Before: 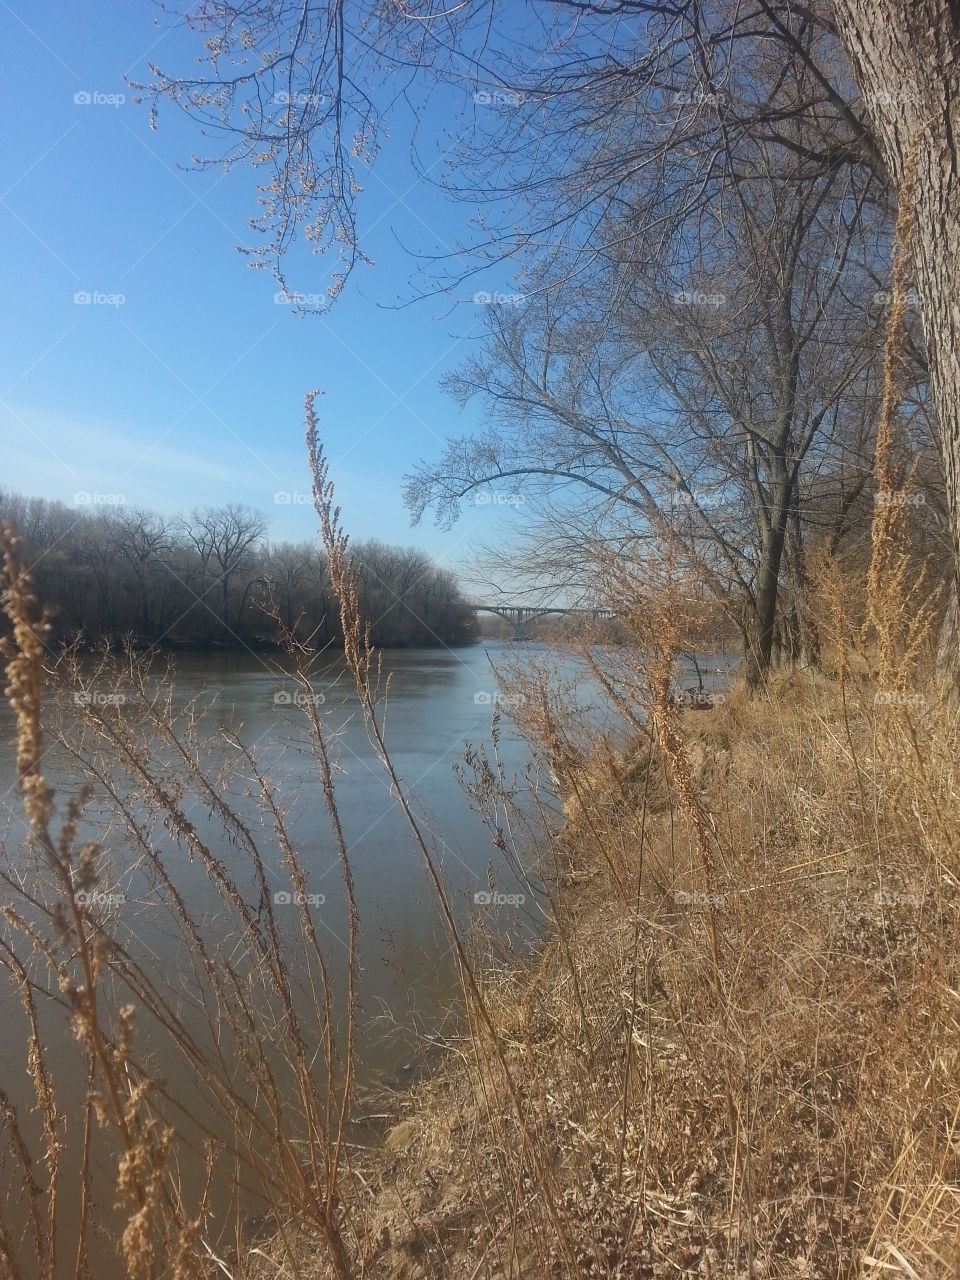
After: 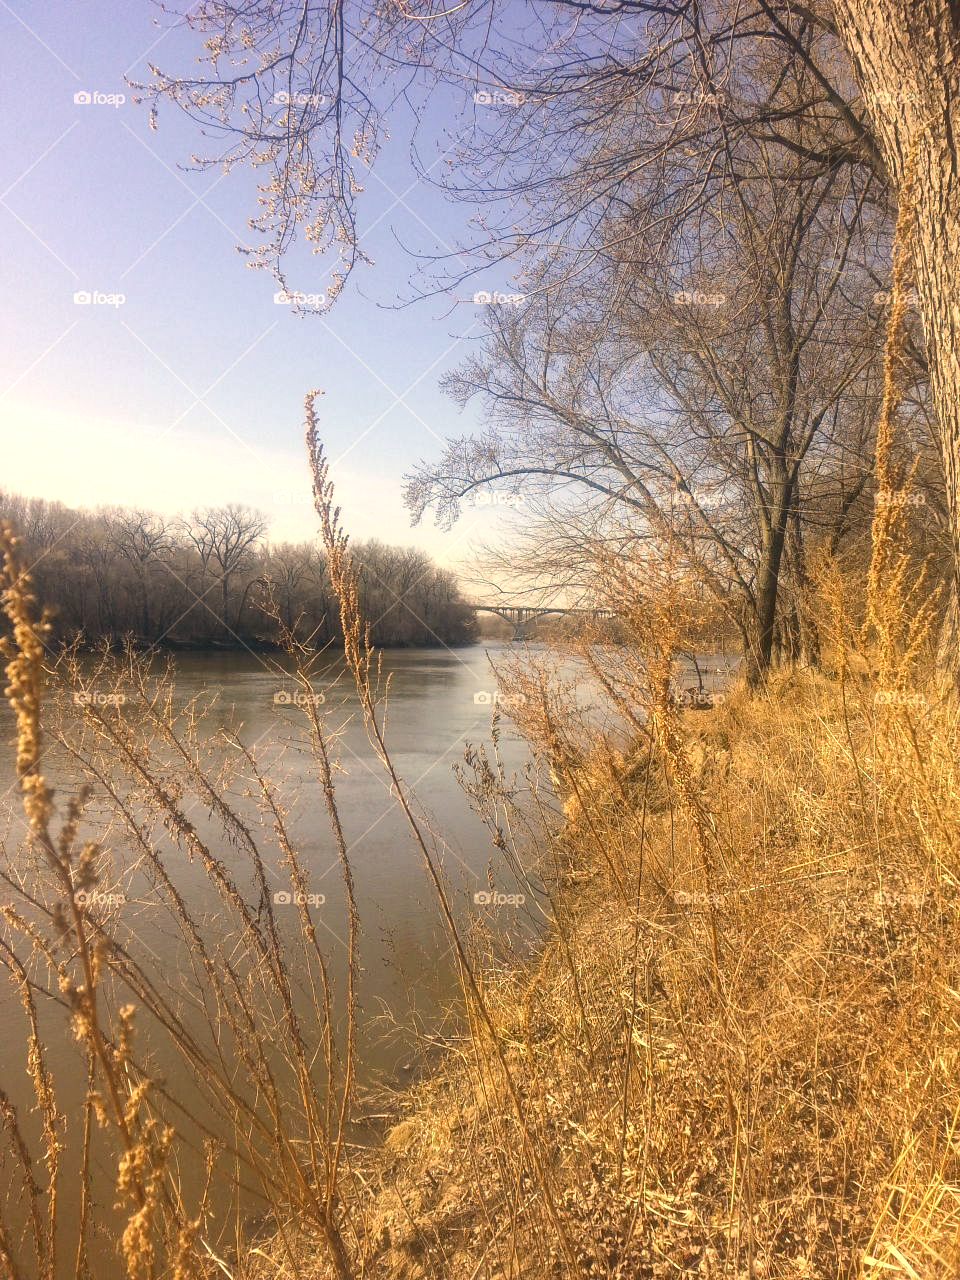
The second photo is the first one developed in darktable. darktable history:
local contrast: detail 130%
color correction: highlights a* 14.89, highlights b* 32.28
exposure: black level correction 0, exposure 0.702 EV, compensate exposure bias true, compensate highlight preservation false
